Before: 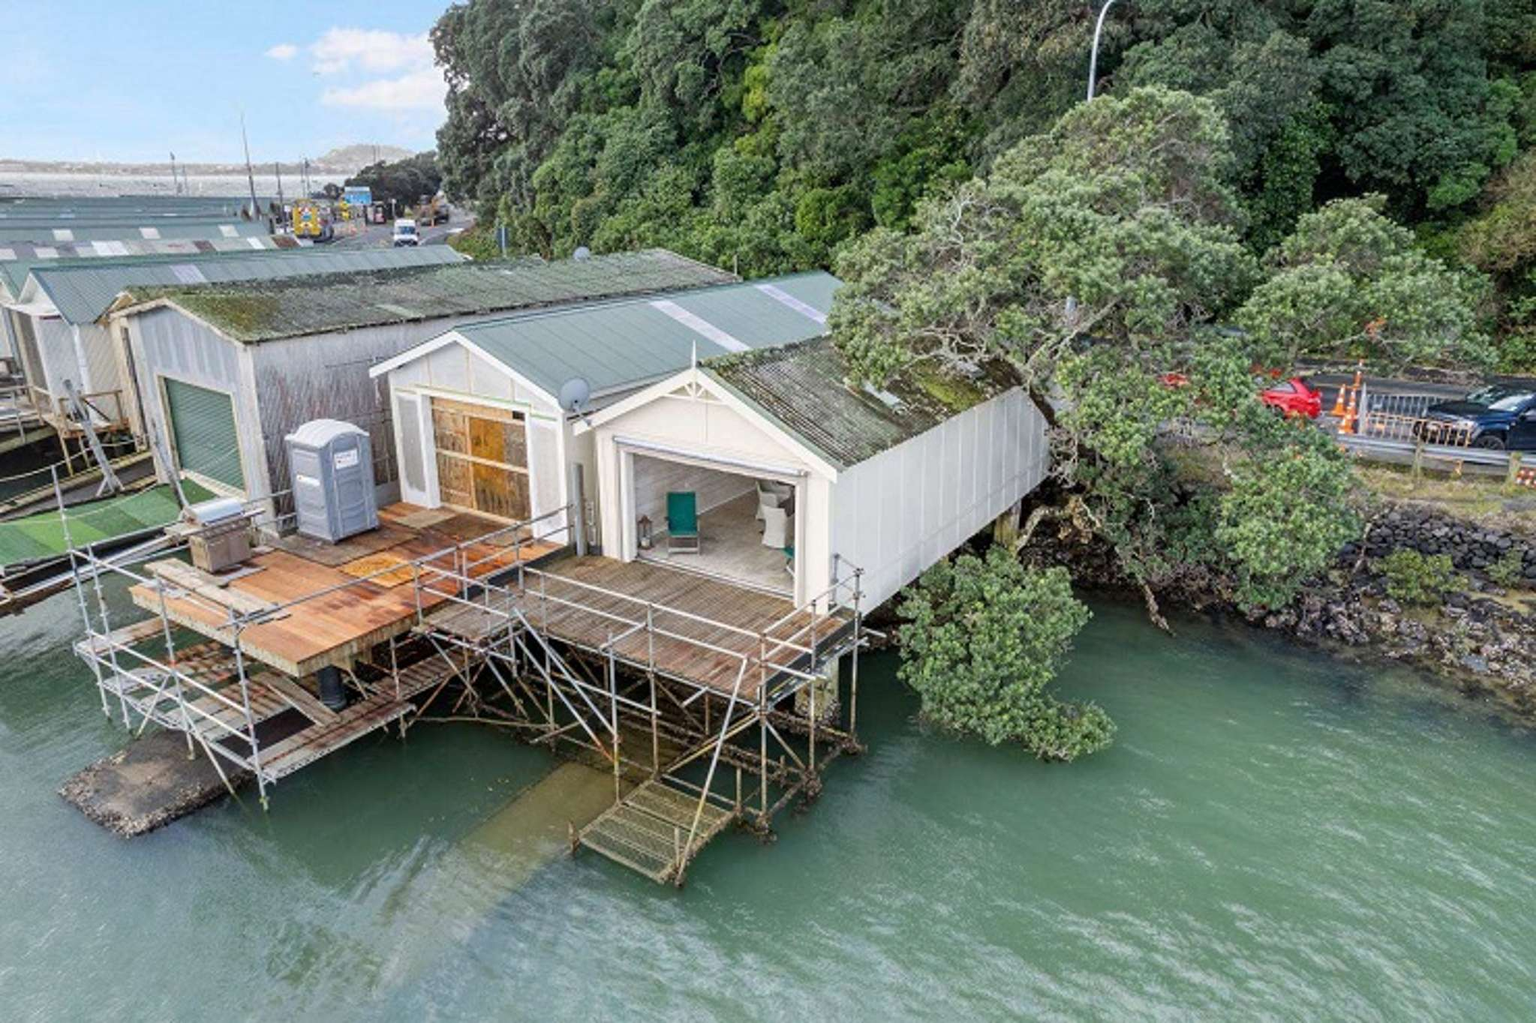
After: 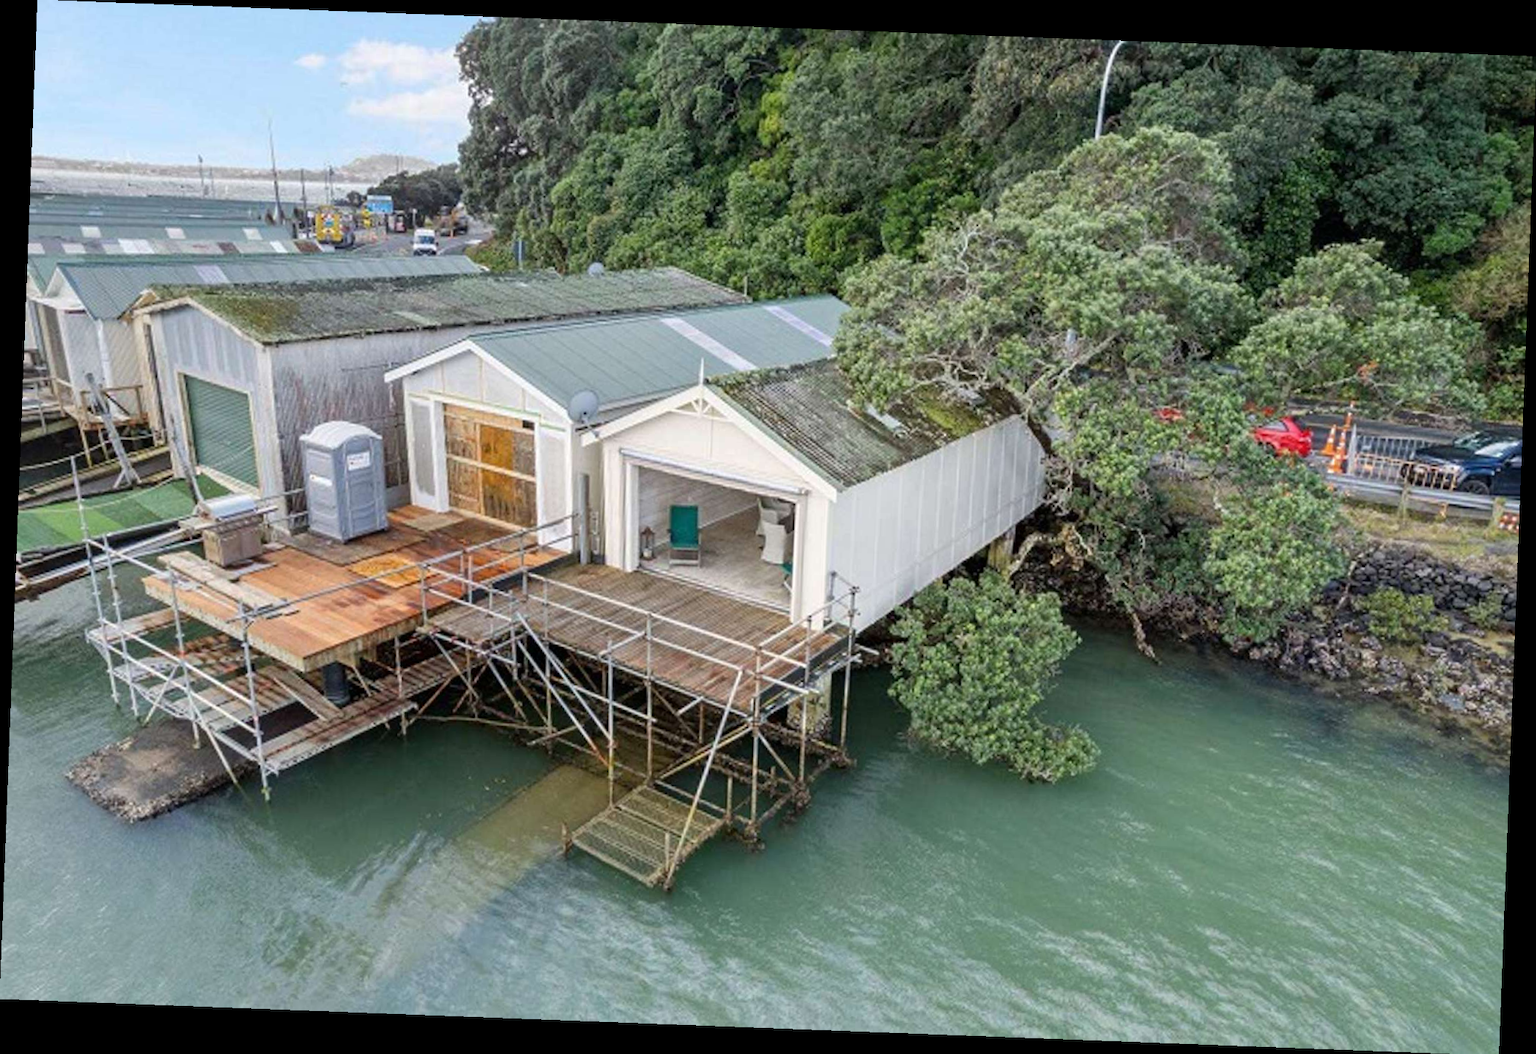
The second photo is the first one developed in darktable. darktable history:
rotate and perspective: rotation 2.17°, automatic cropping off
